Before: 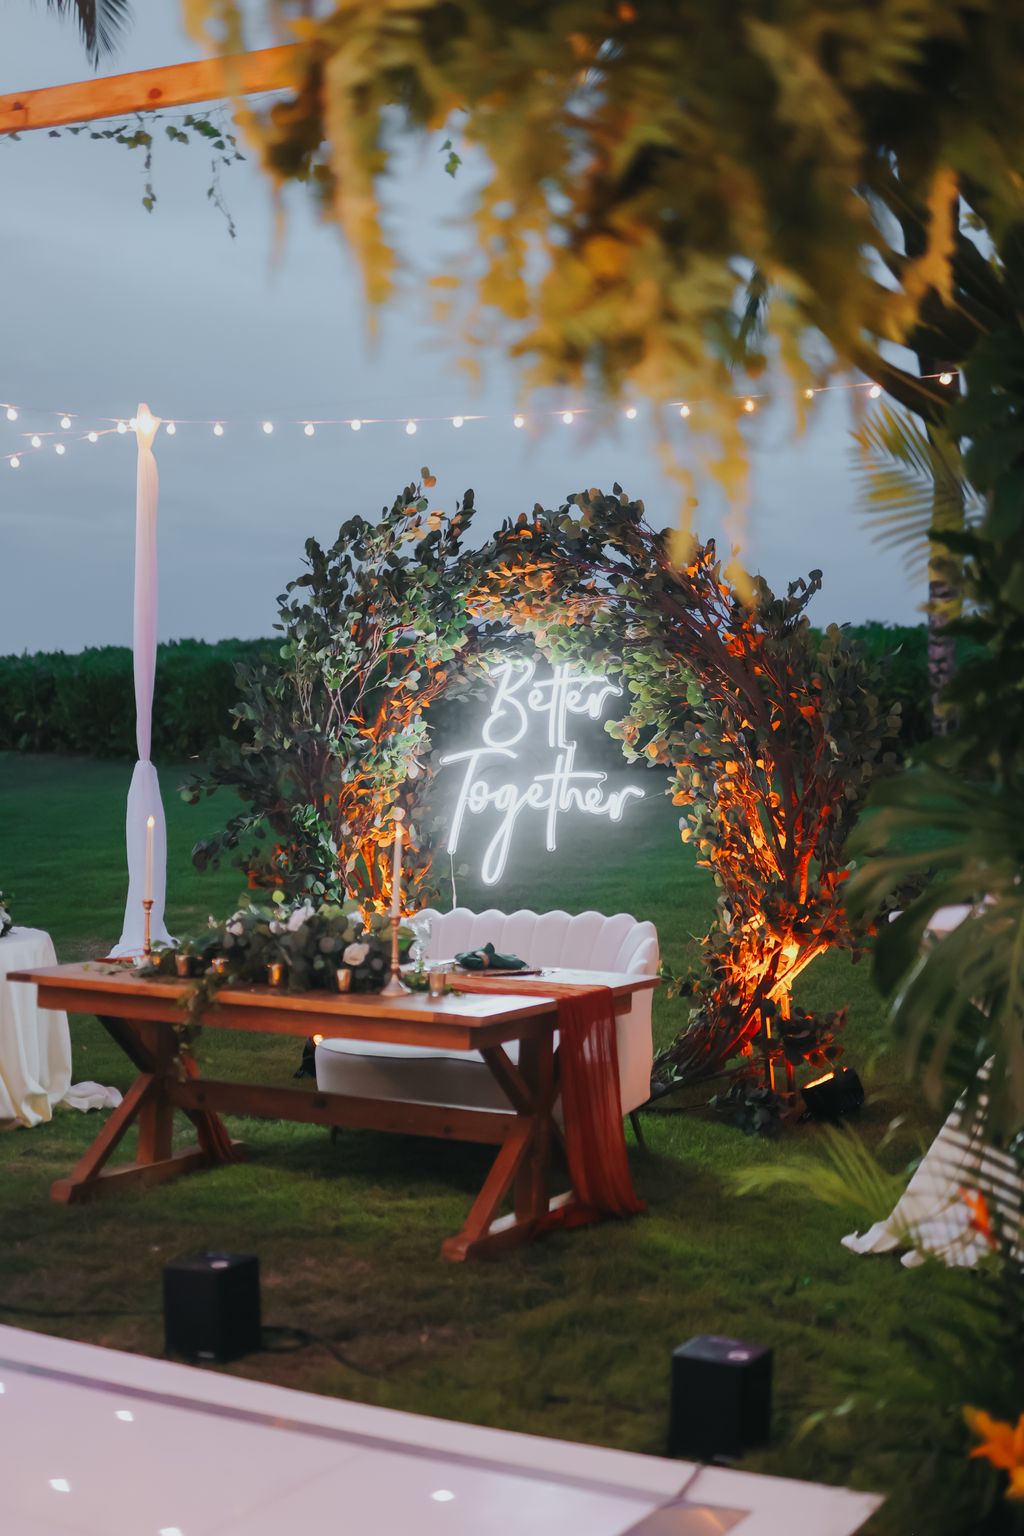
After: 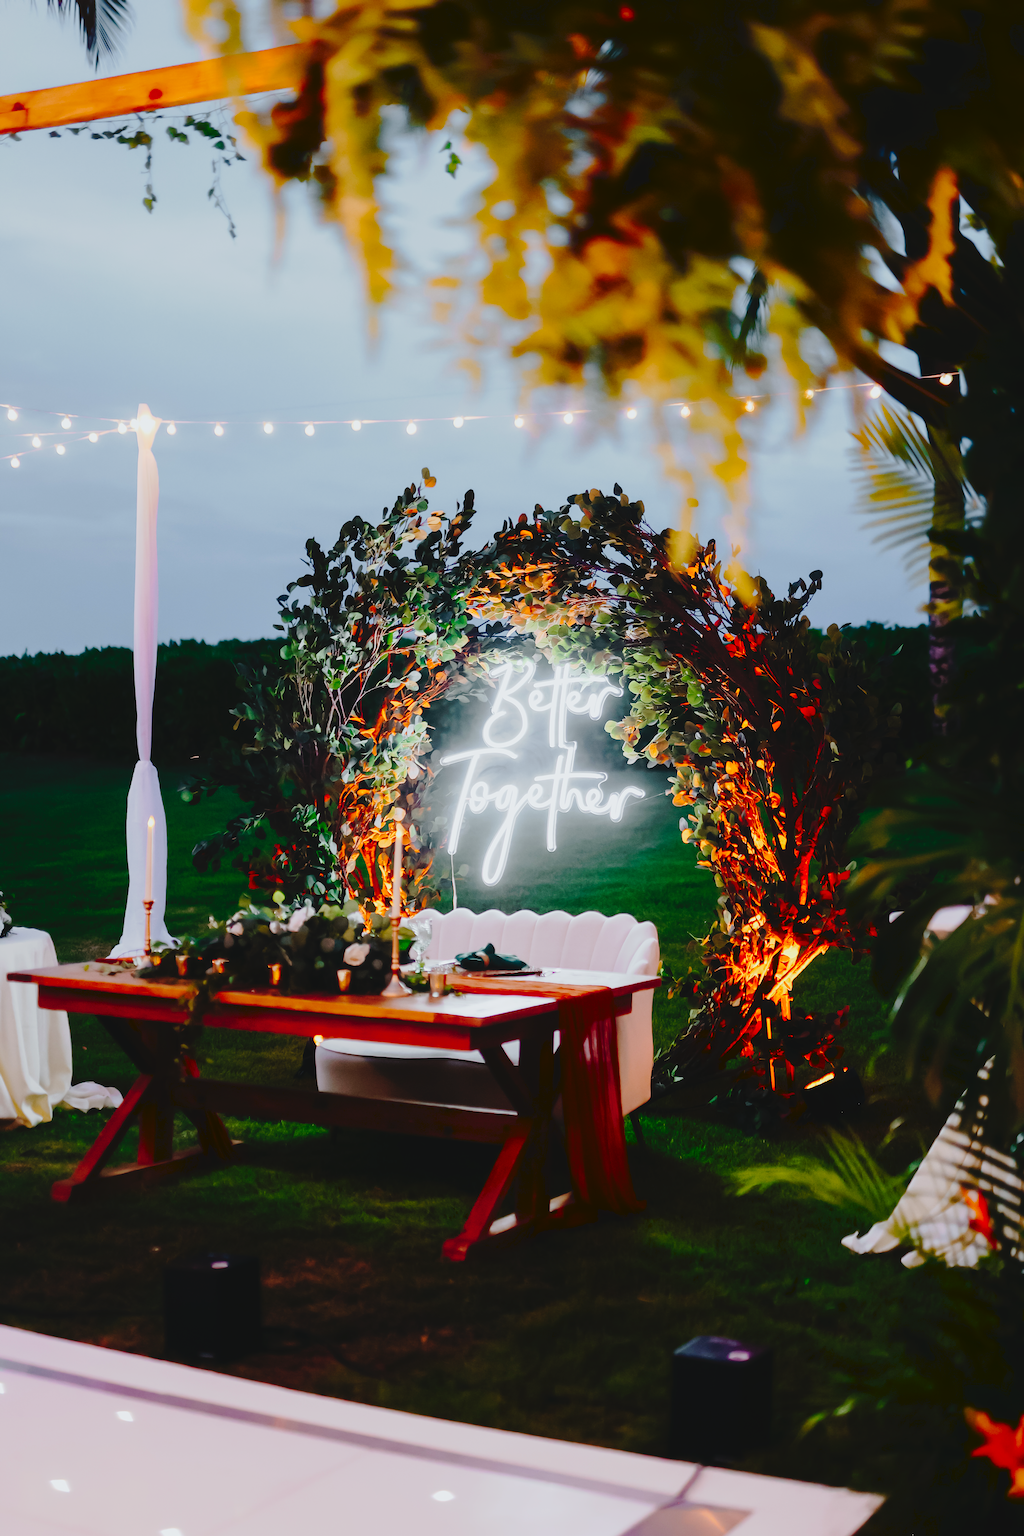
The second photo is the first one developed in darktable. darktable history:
sharpen: on, module defaults
contrast brightness saturation: contrast 0.12, brightness -0.12, saturation 0.2
tone curve: curves: ch0 [(0, 0) (0.003, 0.051) (0.011, 0.052) (0.025, 0.055) (0.044, 0.062) (0.069, 0.068) (0.1, 0.077) (0.136, 0.098) (0.177, 0.145) (0.224, 0.223) (0.277, 0.314) (0.335, 0.43) (0.399, 0.518) (0.468, 0.591) (0.543, 0.656) (0.623, 0.726) (0.709, 0.809) (0.801, 0.857) (0.898, 0.918) (1, 1)], preserve colors none
